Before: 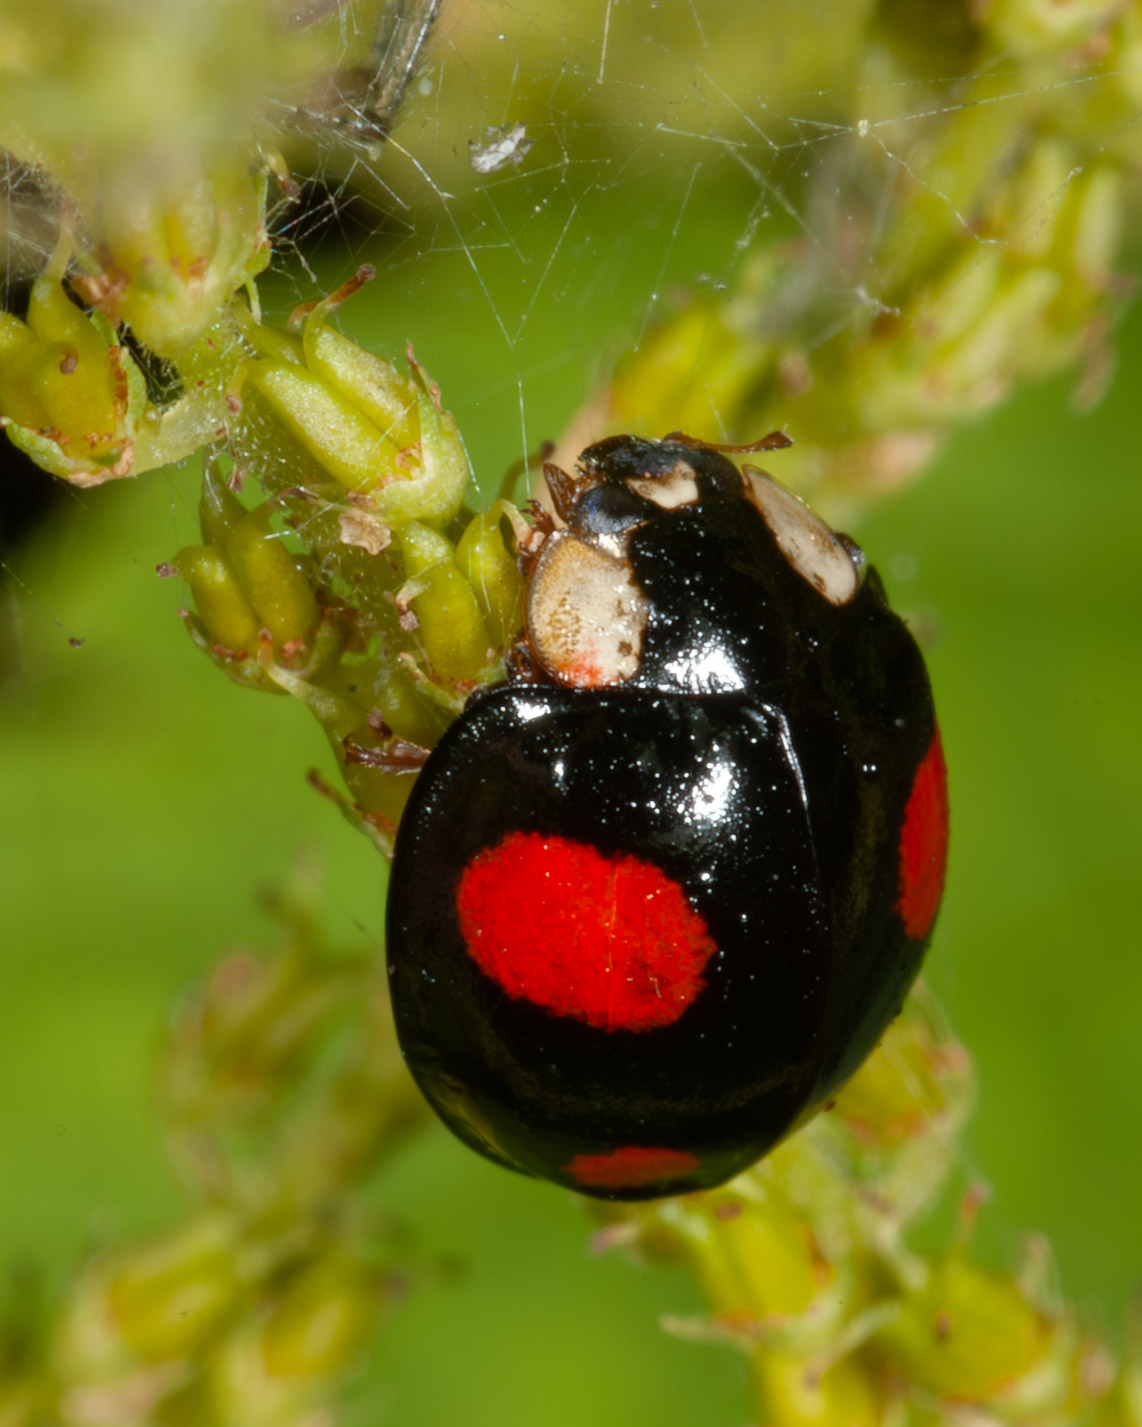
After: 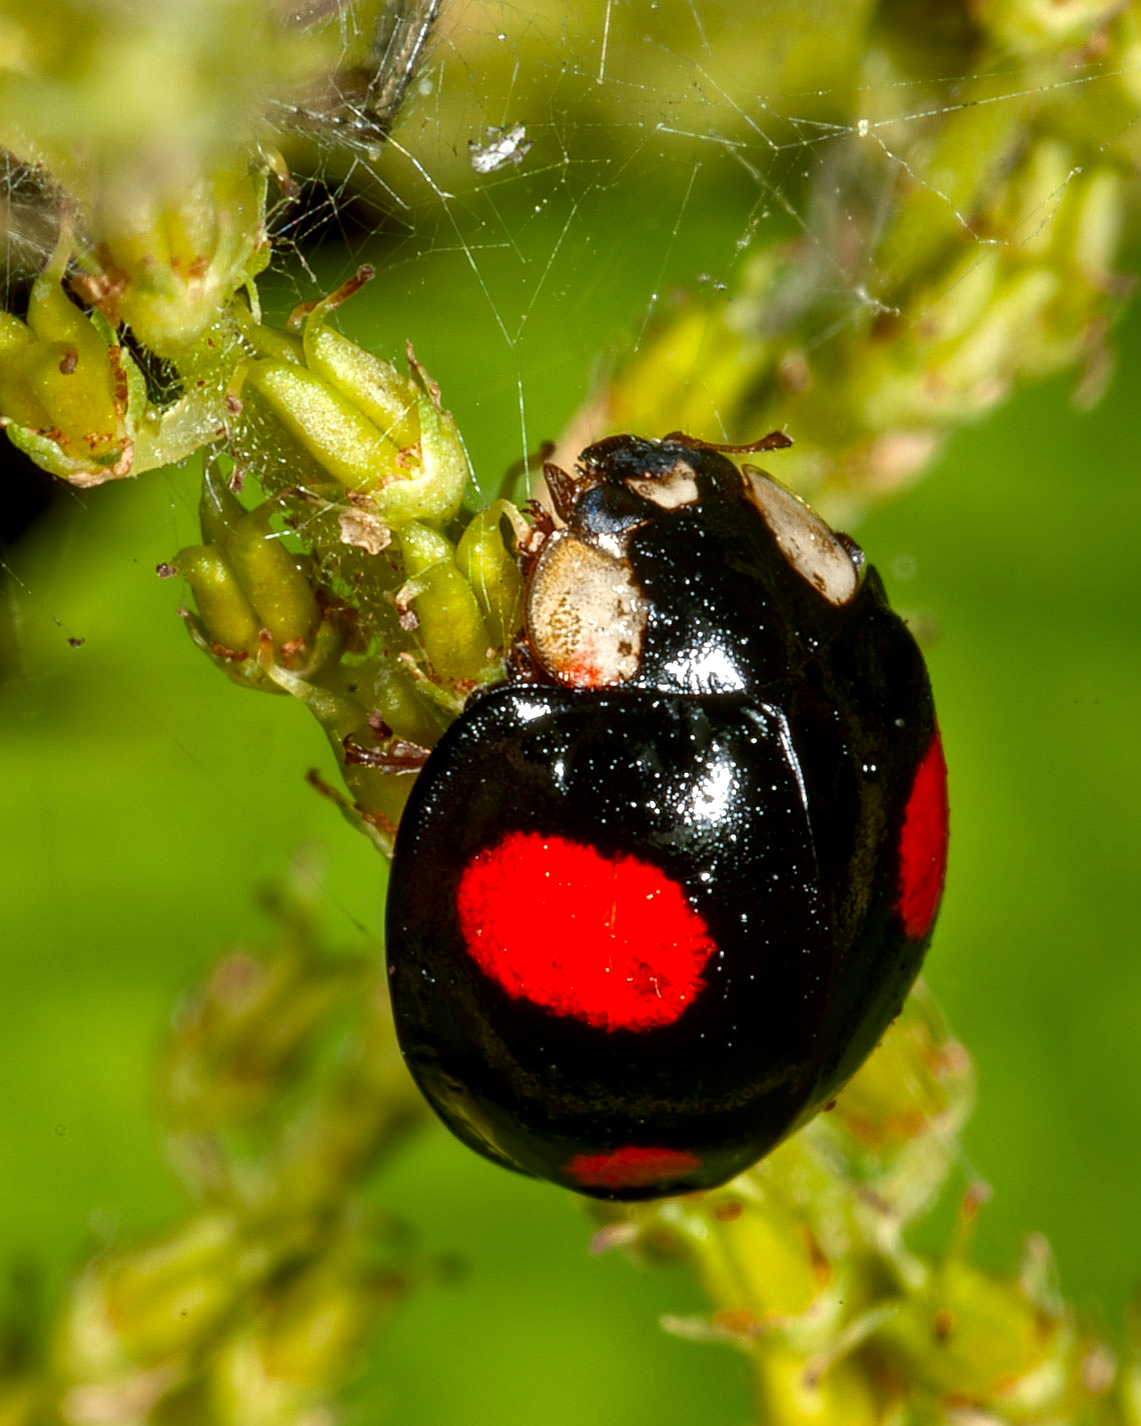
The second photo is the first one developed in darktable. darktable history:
contrast brightness saturation: contrast 0.069, brightness -0.129, saturation 0.058
sharpen: amount 0.563
shadows and highlights: shadows 58.13, soften with gaussian
local contrast: on, module defaults
exposure: black level correction 0, exposure 0.499 EV, compensate highlight preservation false
